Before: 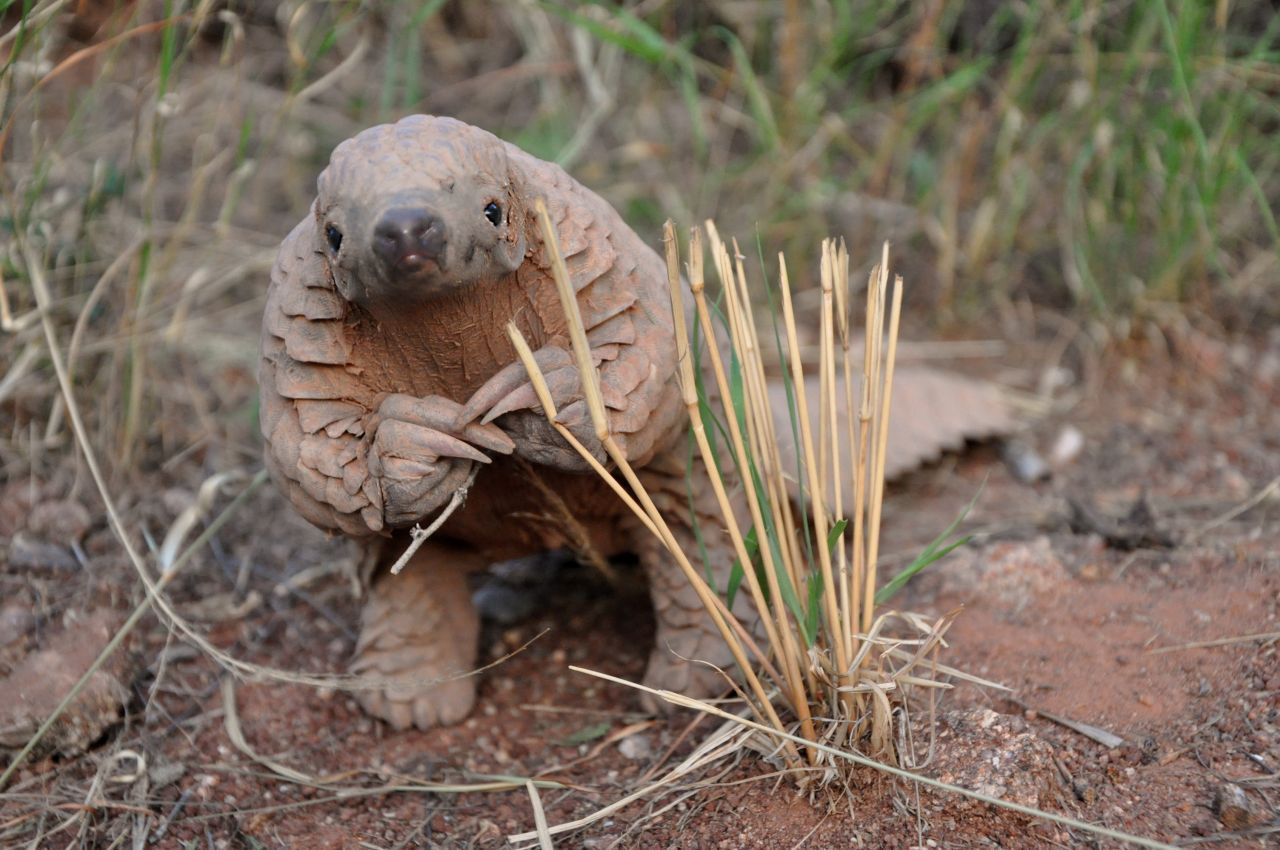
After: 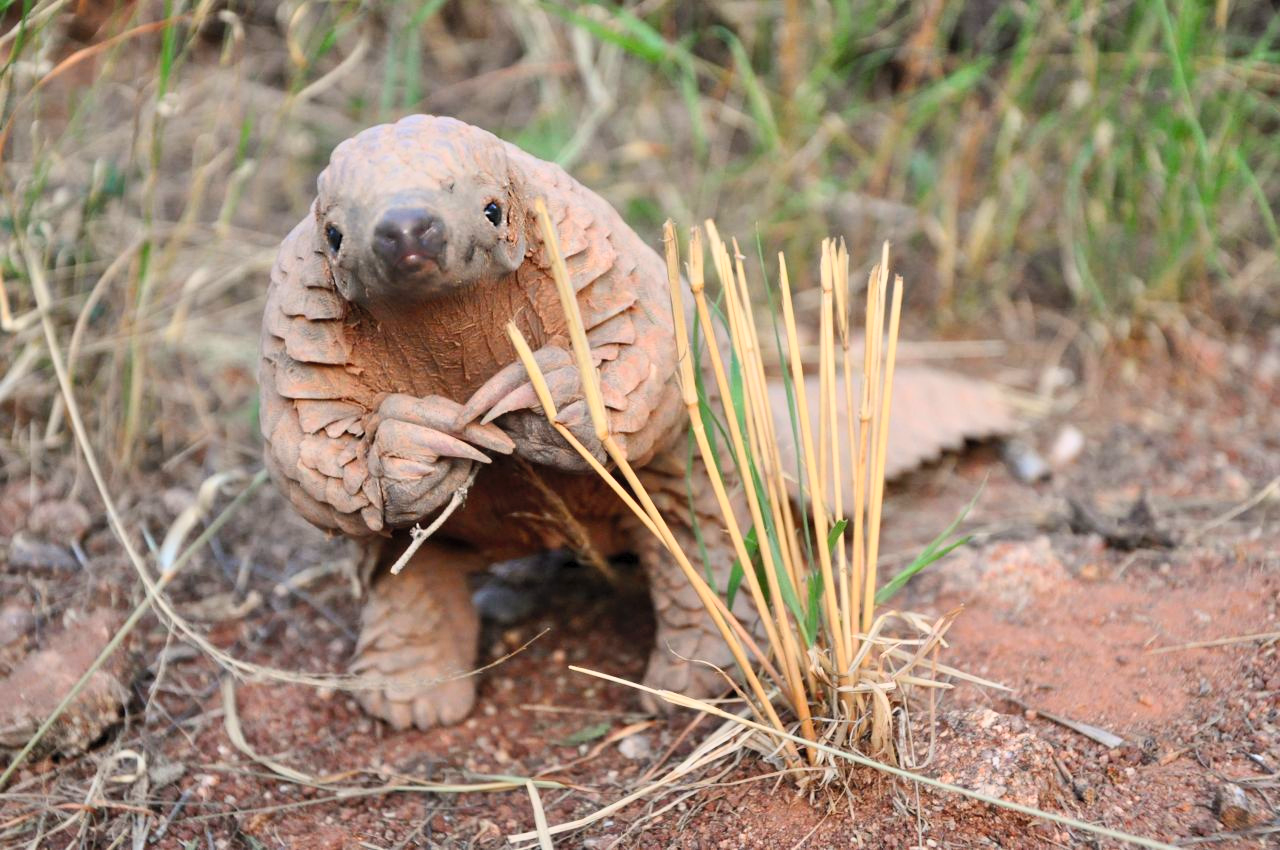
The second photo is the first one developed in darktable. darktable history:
contrast brightness saturation: contrast 0.24, brightness 0.261, saturation 0.376
